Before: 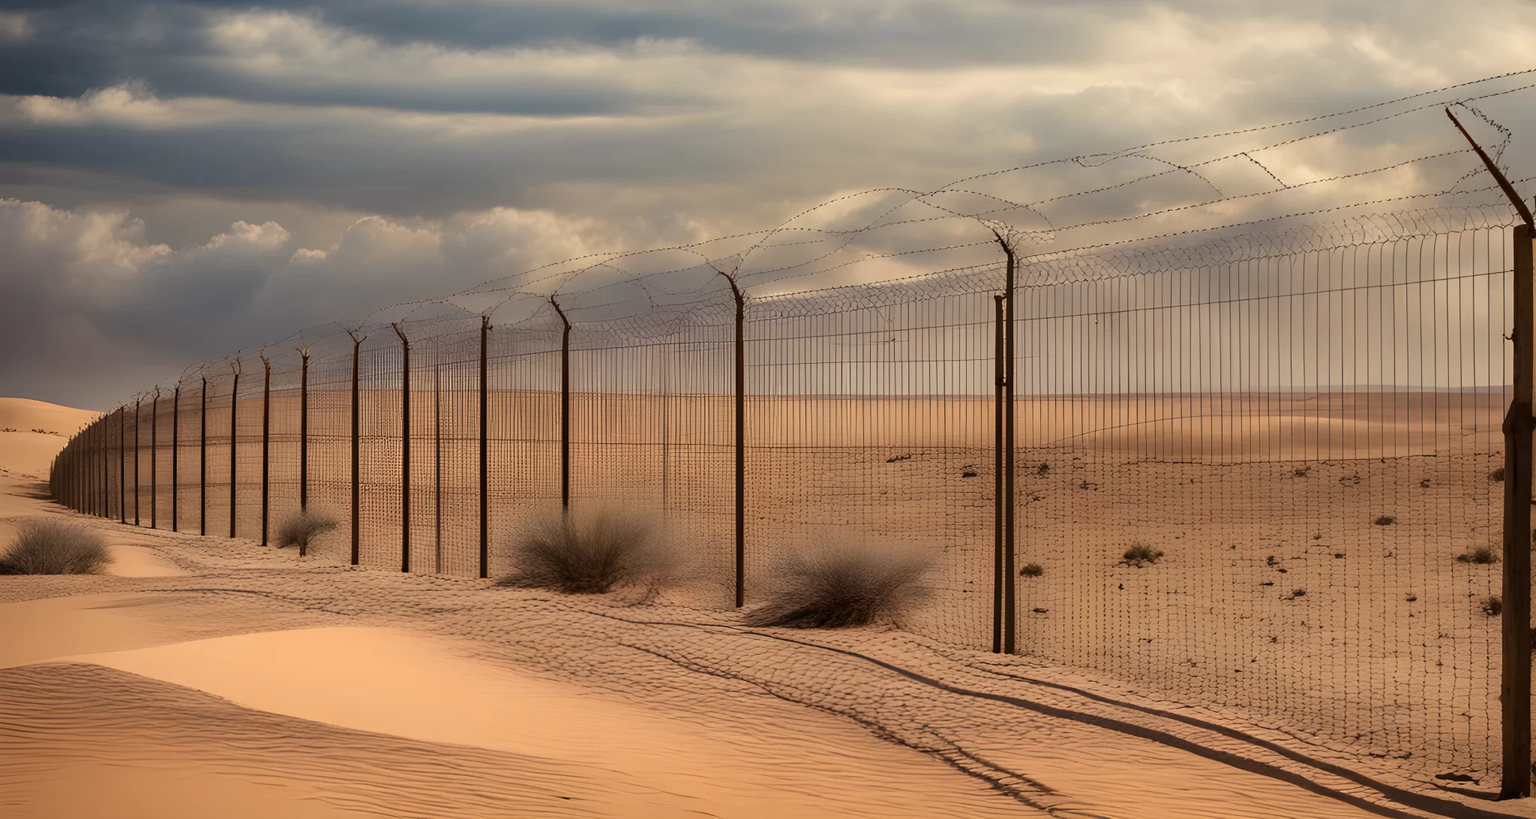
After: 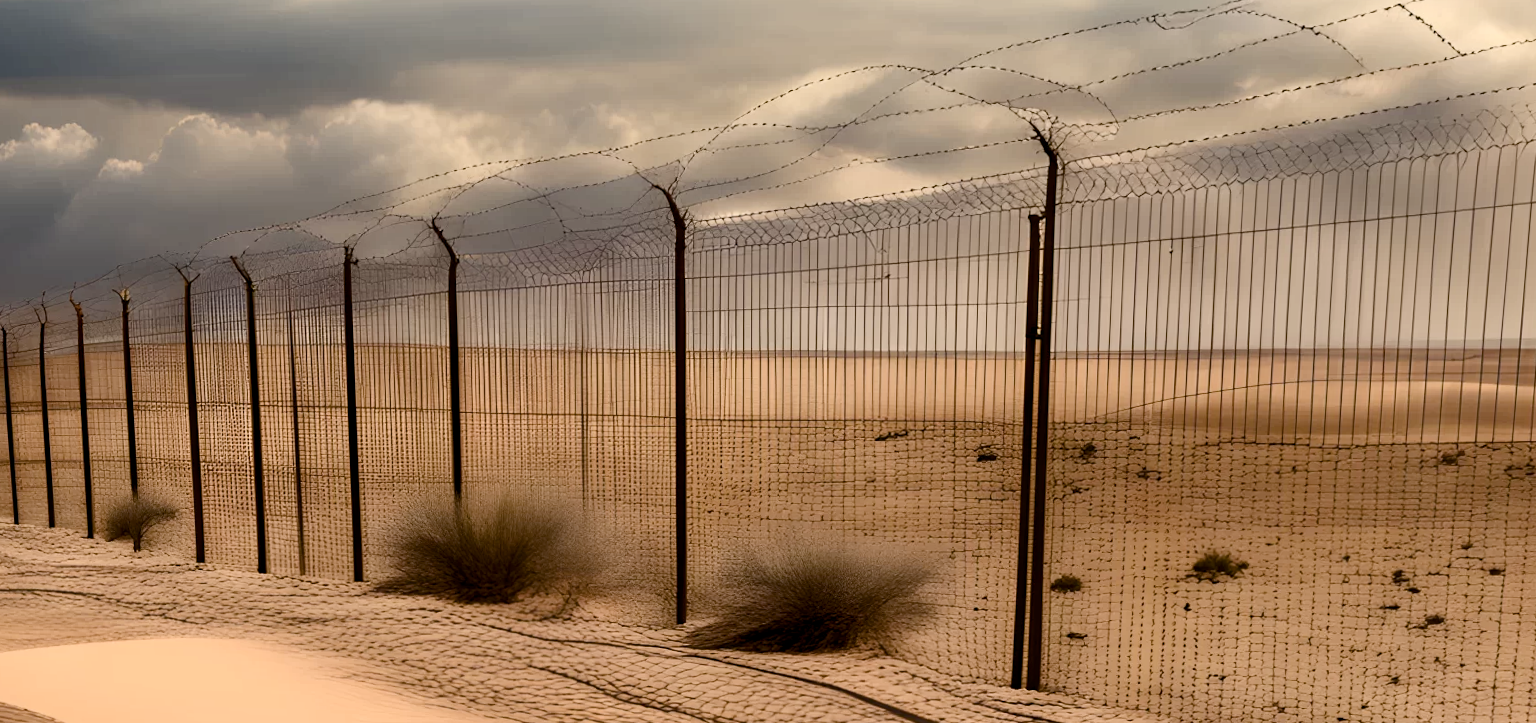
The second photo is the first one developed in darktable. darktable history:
crop: left 9.712%, top 16.928%, right 10.845%, bottom 12.332%
rotate and perspective: rotation 0.062°, lens shift (vertical) 0.115, lens shift (horizontal) -0.133, crop left 0.047, crop right 0.94, crop top 0.061, crop bottom 0.94
contrast brightness saturation: contrast 0.25, saturation -0.31
color balance rgb: shadows lift › chroma 1%, shadows lift › hue 240.84°, highlights gain › chroma 2%, highlights gain › hue 73.2°, global offset › luminance -0.5%, perceptual saturation grading › global saturation 20%, perceptual saturation grading › highlights -25%, perceptual saturation grading › shadows 50%, global vibrance 25.26%
